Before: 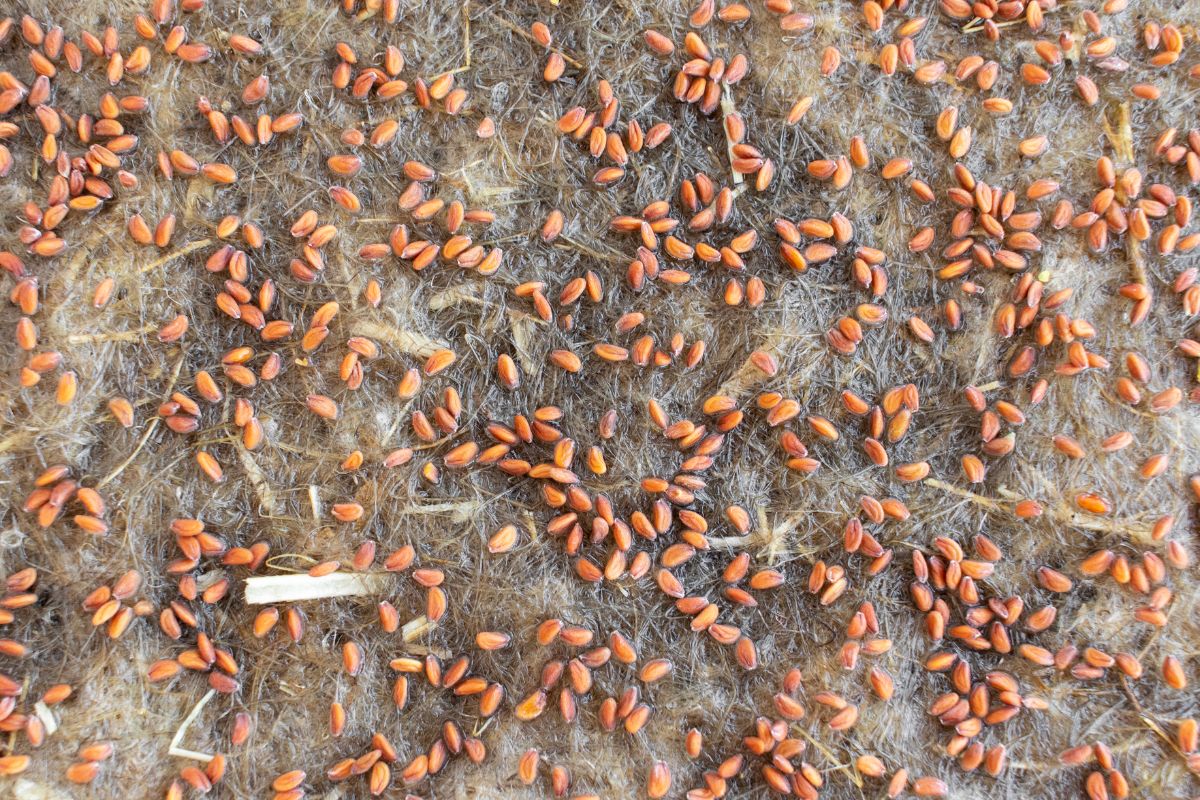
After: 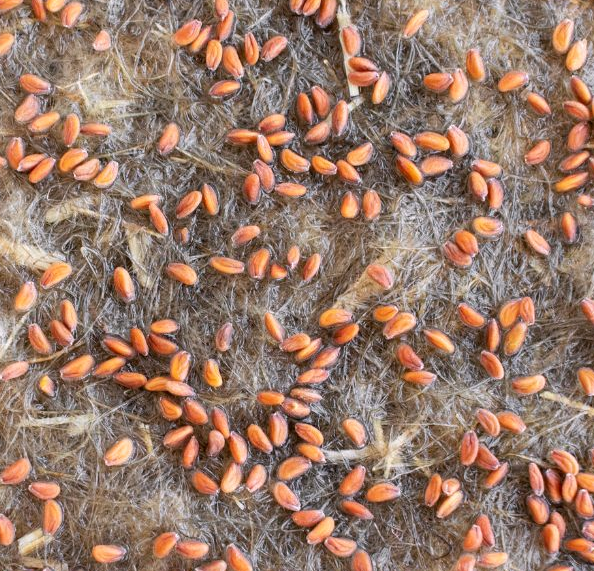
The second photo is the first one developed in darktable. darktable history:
crop: left 32.075%, top 10.976%, right 18.355%, bottom 17.596%
color correction: highlights a* 3.12, highlights b* -1.55, shadows a* -0.101, shadows b* 2.52, saturation 0.98
